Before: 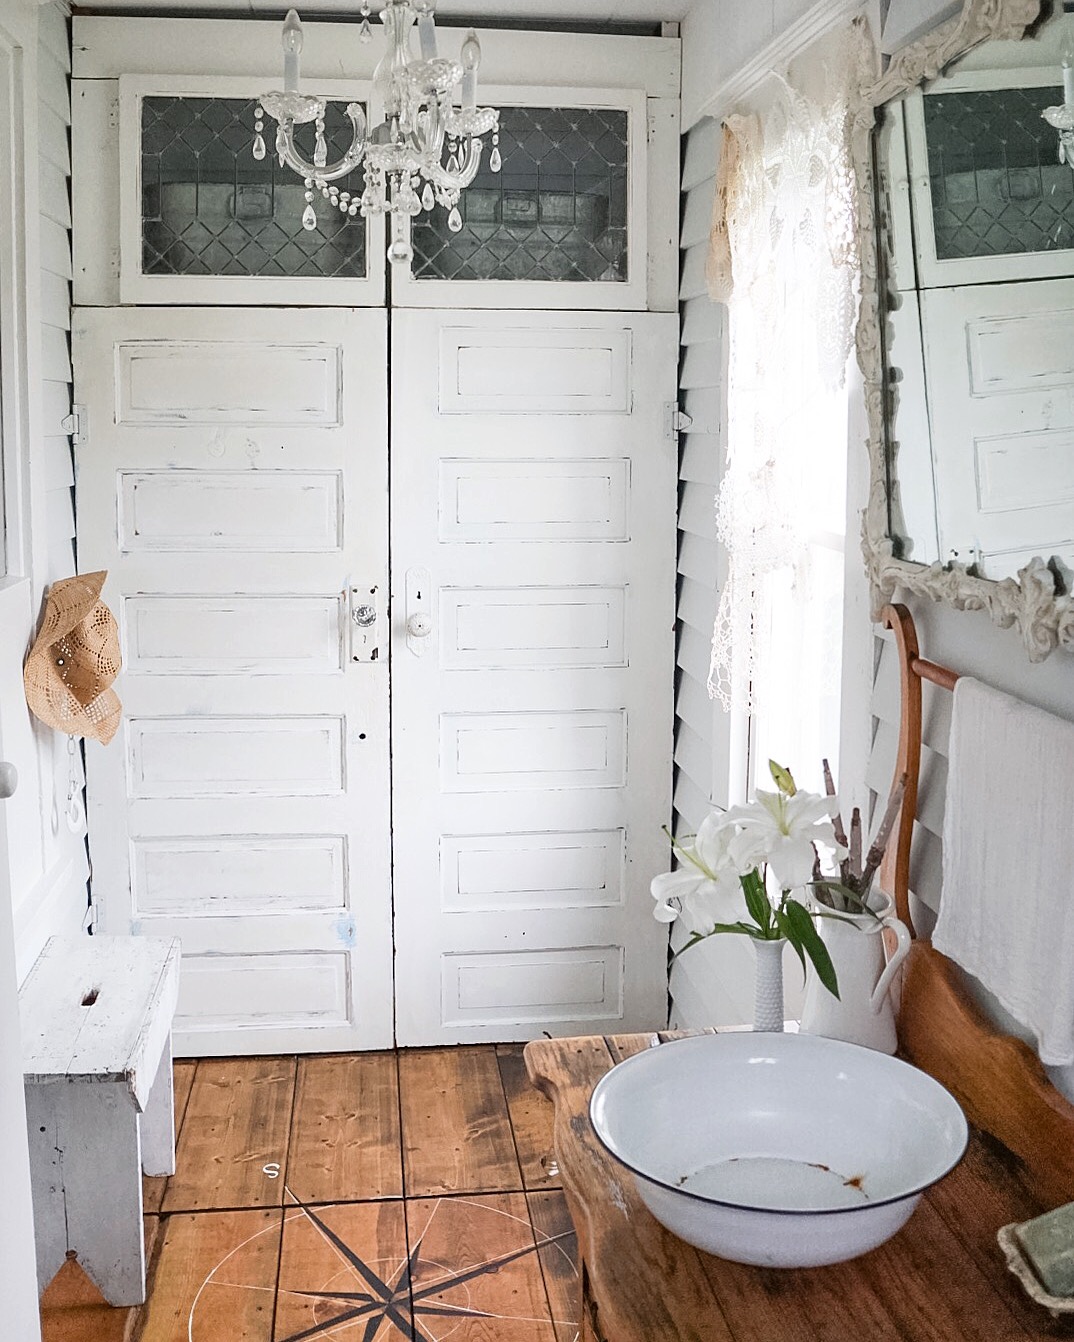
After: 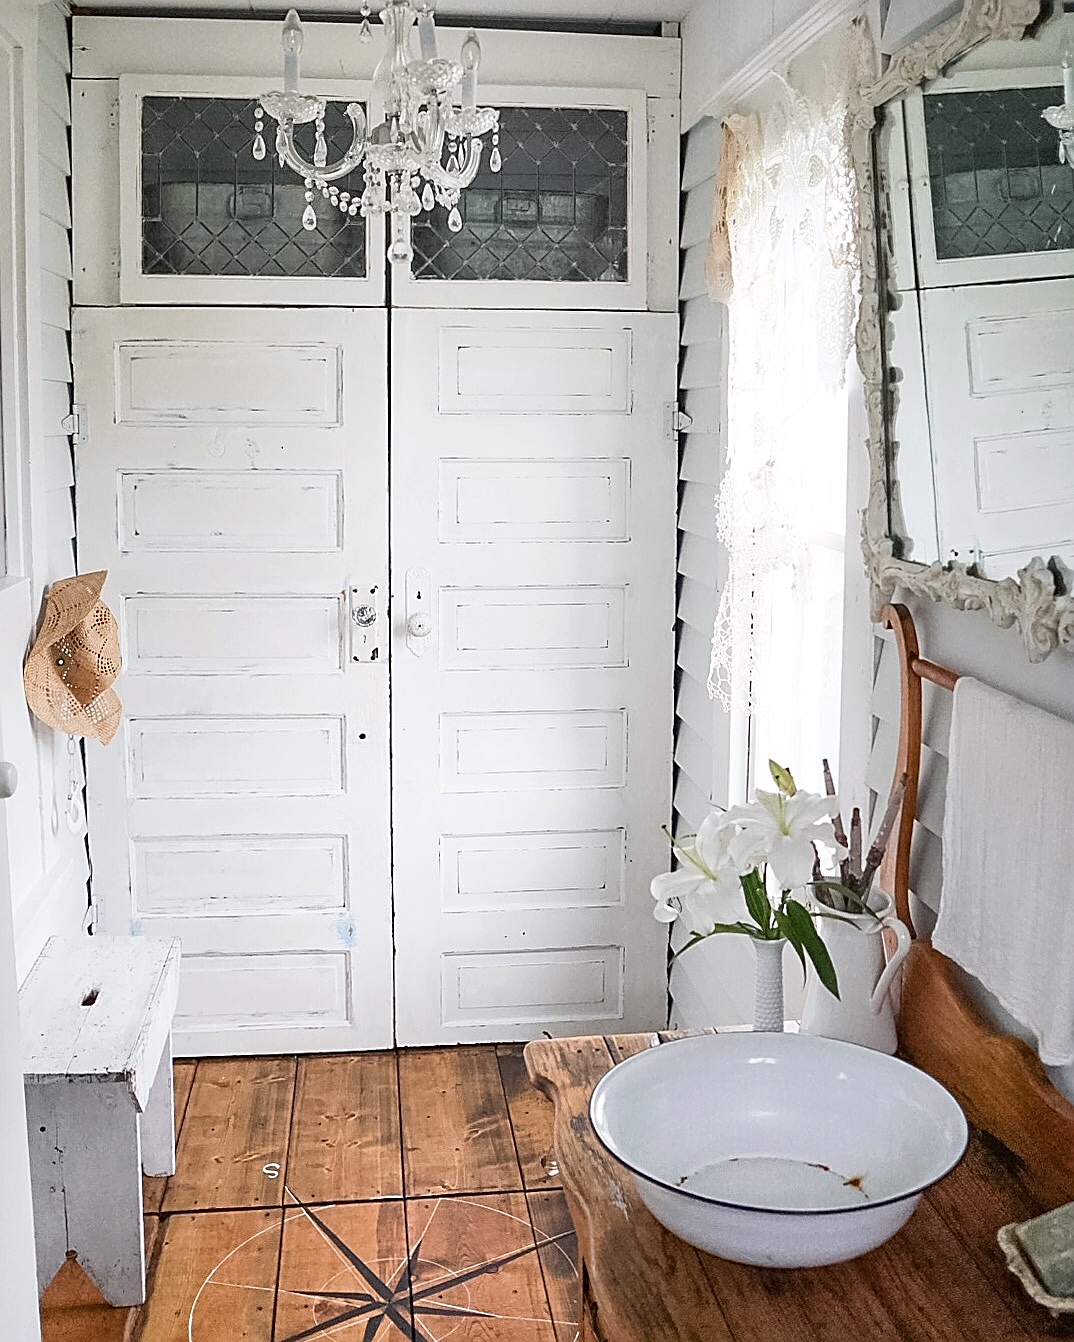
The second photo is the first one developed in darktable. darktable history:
sharpen: on, module defaults
contrast brightness saturation: contrast 0.07
